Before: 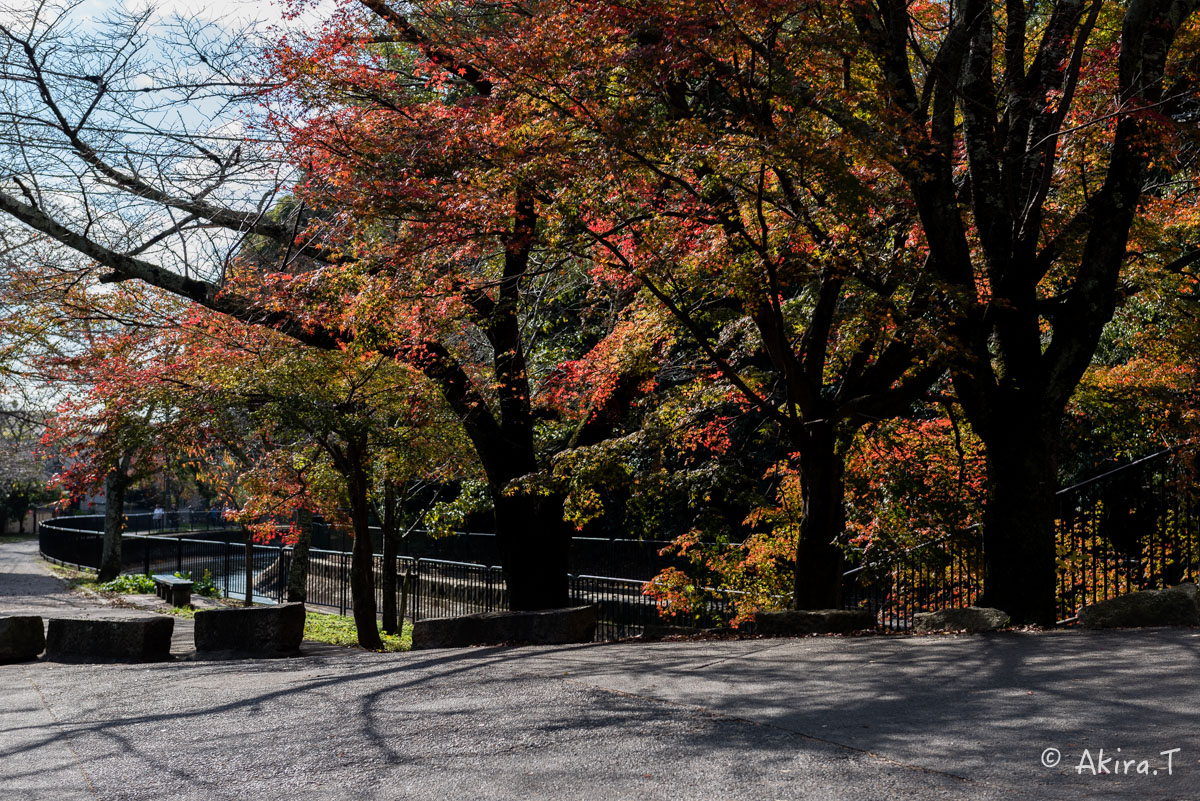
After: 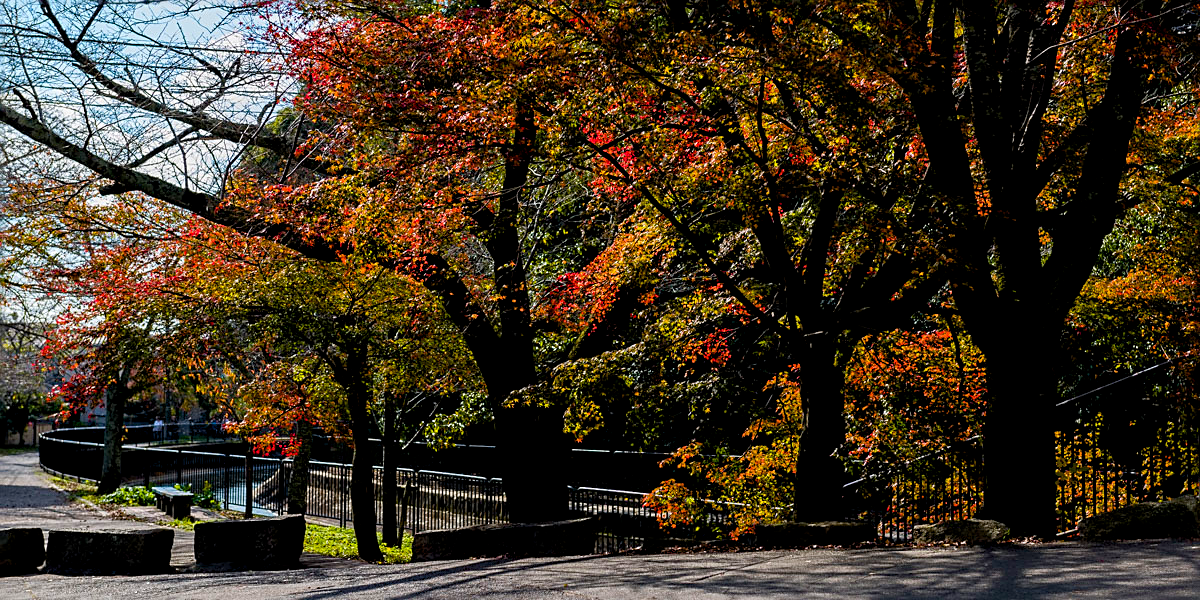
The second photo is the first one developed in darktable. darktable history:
crop: top 11.045%, bottom 13.926%
color balance rgb: shadows lift › chroma 0.79%, shadows lift › hue 111.28°, global offset › luminance -0.509%, perceptual saturation grading › global saturation 36.55%, perceptual saturation grading › shadows 36.153%, global vibrance 20%
sharpen: on, module defaults
